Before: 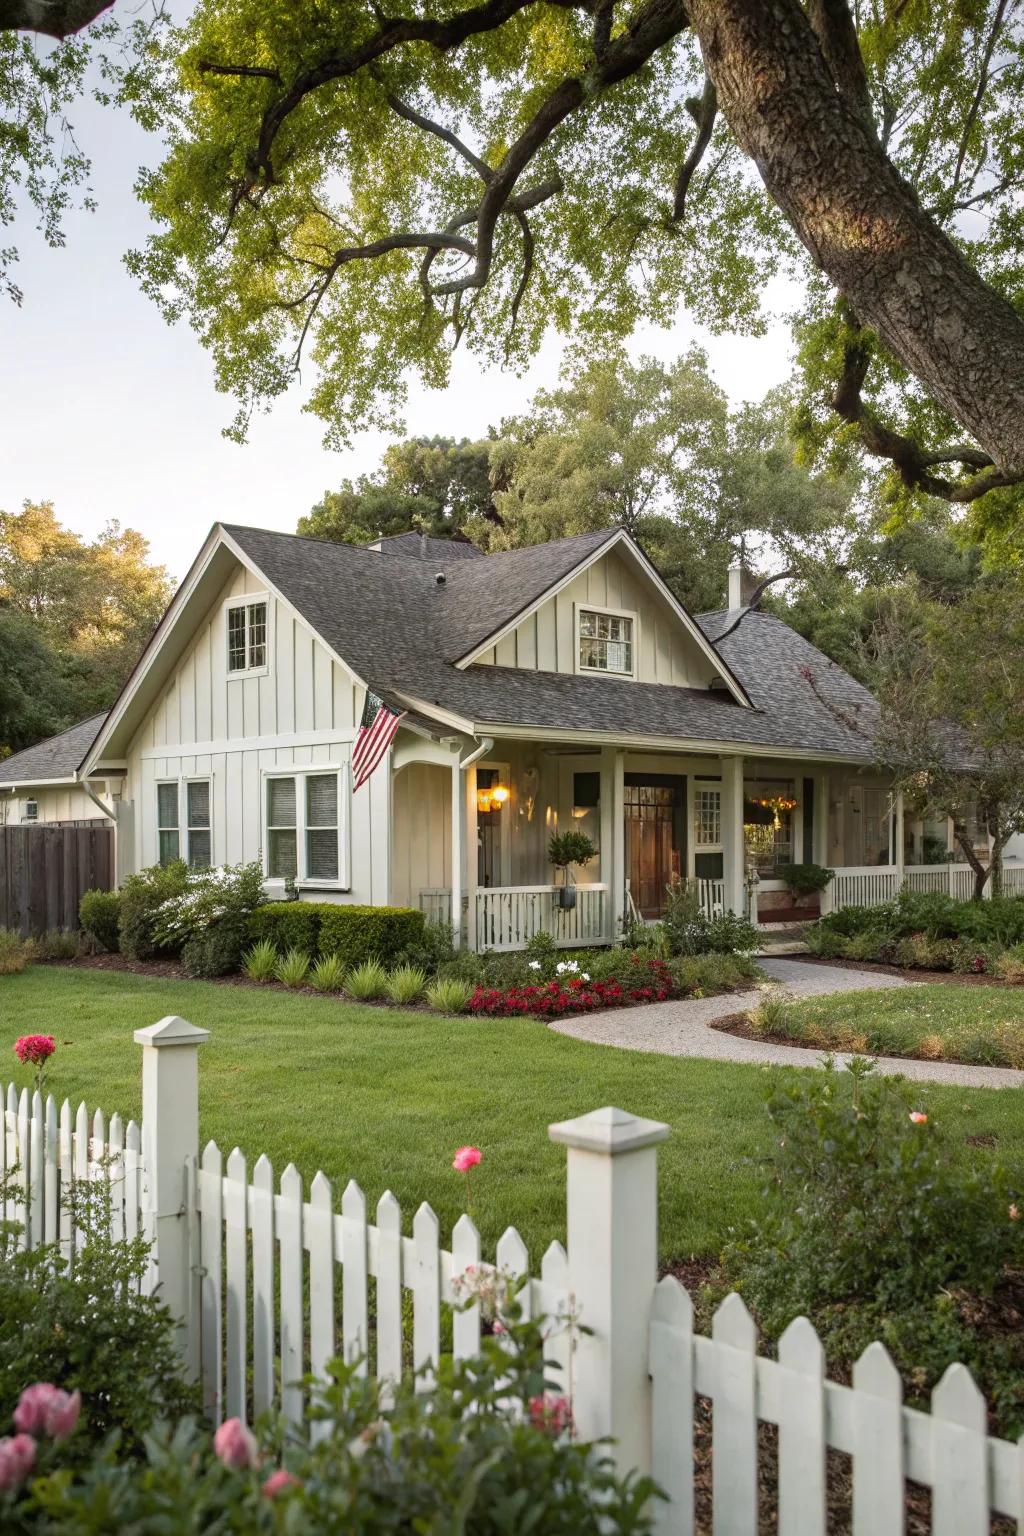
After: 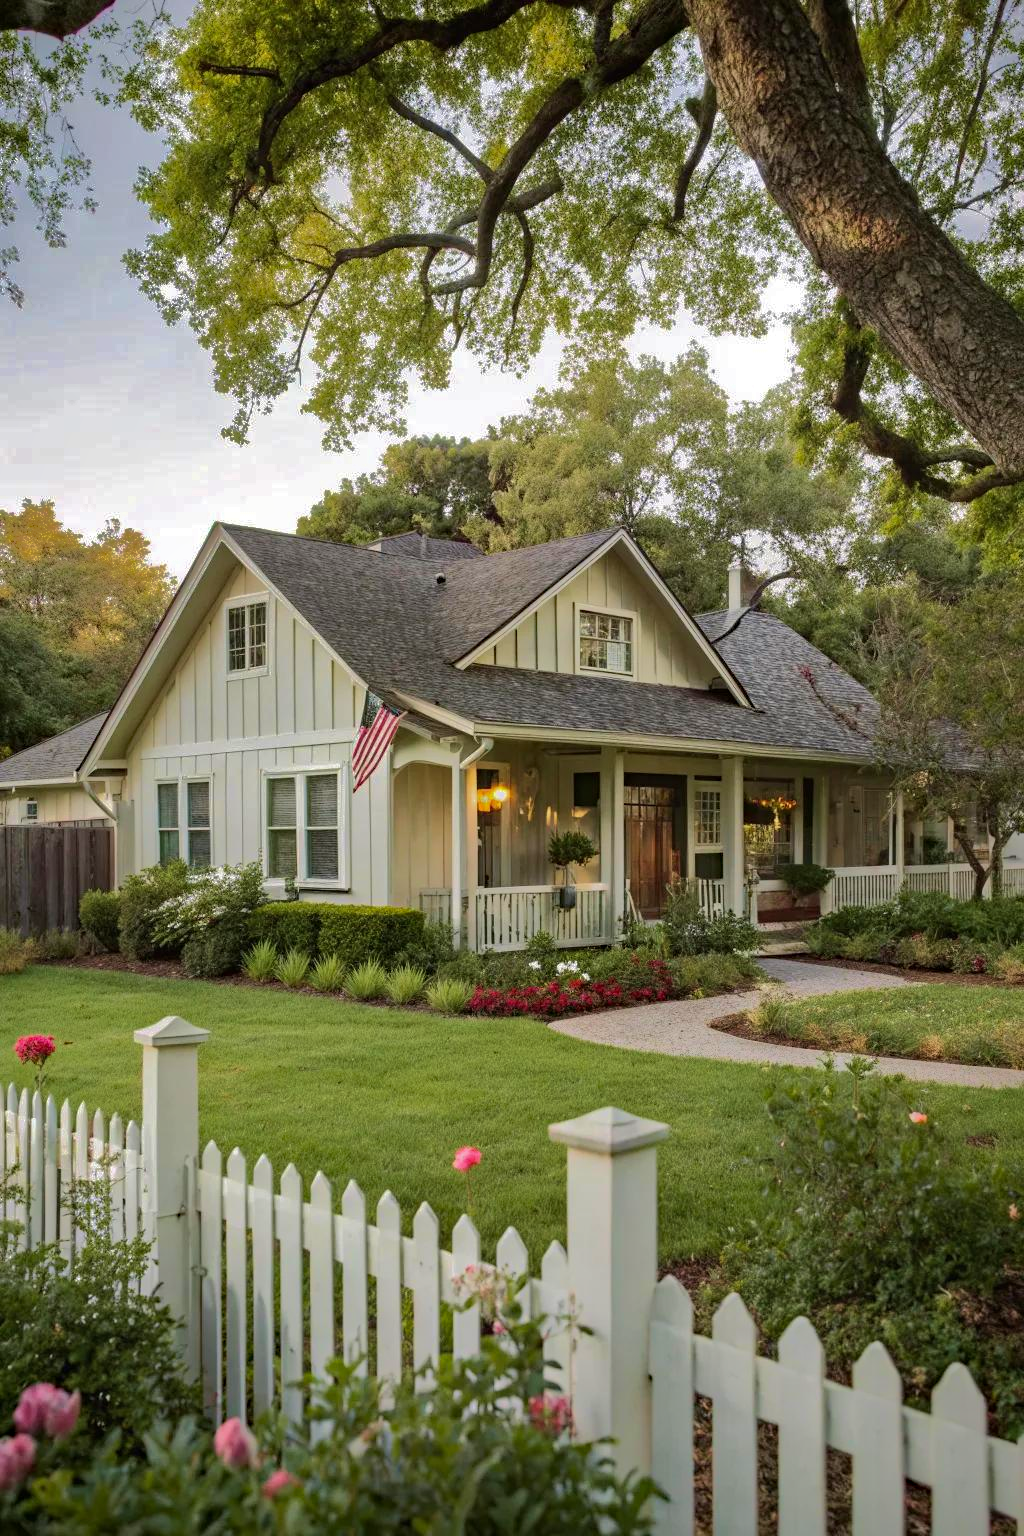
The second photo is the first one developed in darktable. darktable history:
haze removal: adaptive false
shadows and highlights: shadows -19.14, highlights -73.52, highlights color adjustment 31.54%
velvia: on, module defaults
